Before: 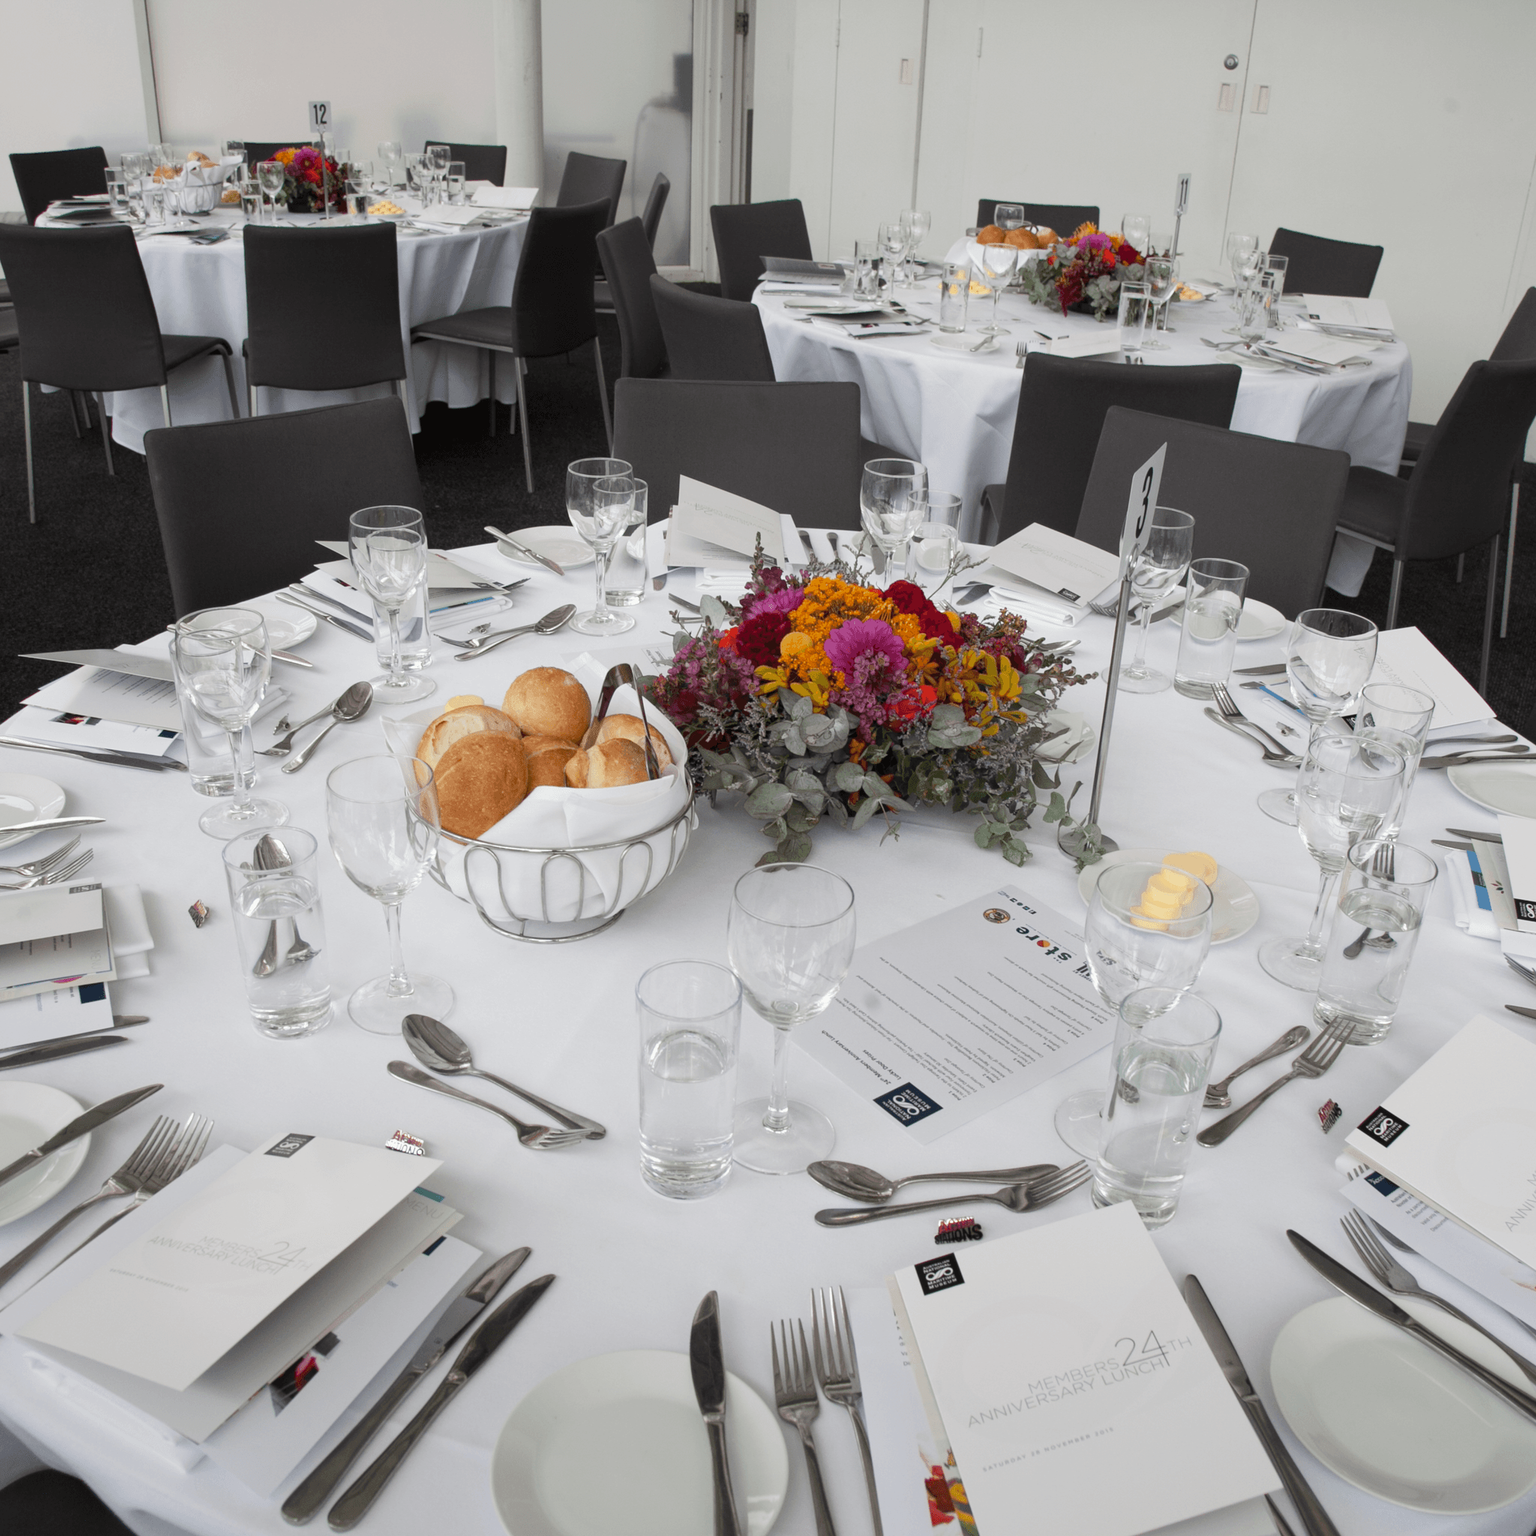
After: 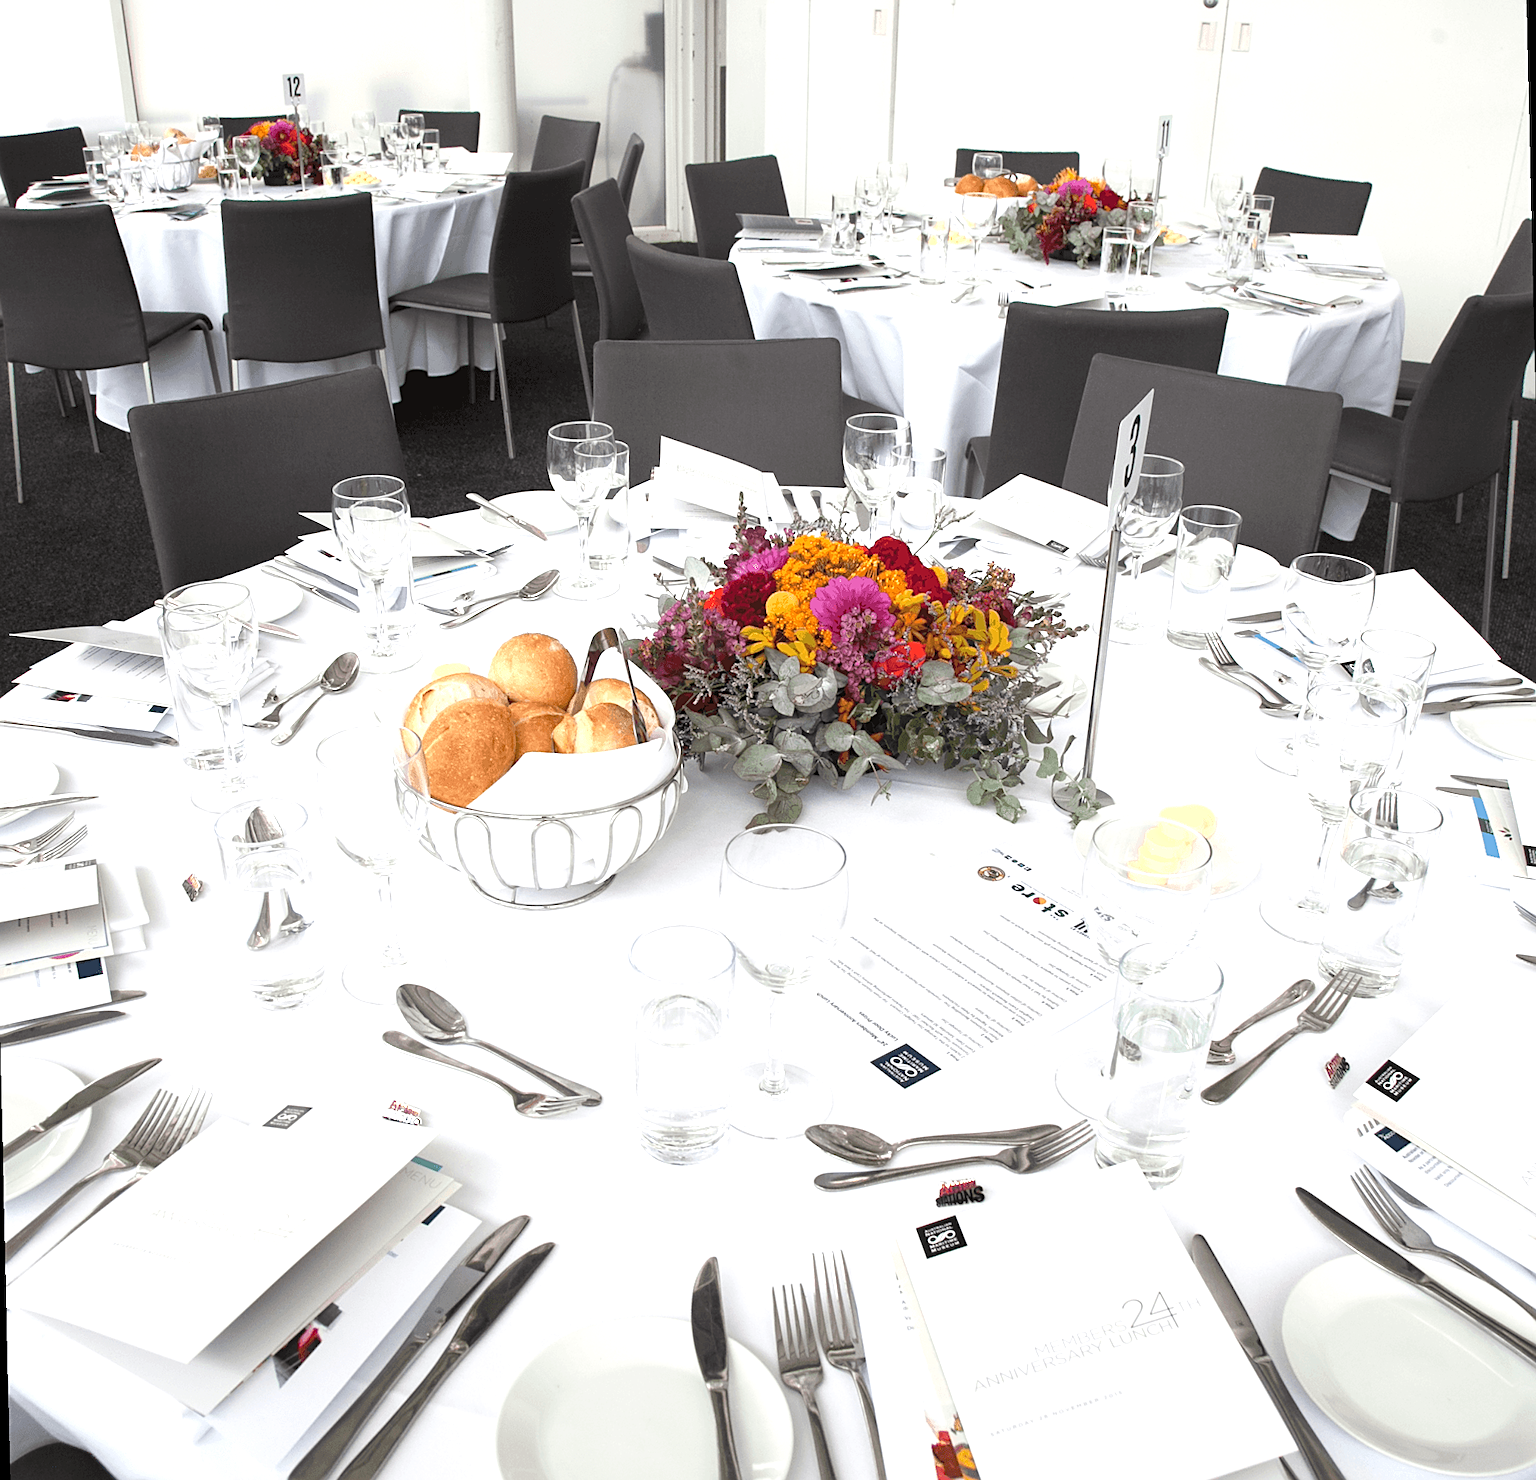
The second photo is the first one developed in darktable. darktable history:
exposure: exposure 1 EV, compensate highlight preservation false
sharpen: on, module defaults
rotate and perspective: rotation -1.32°, lens shift (horizontal) -0.031, crop left 0.015, crop right 0.985, crop top 0.047, crop bottom 0.982
white balance: emerald 1
